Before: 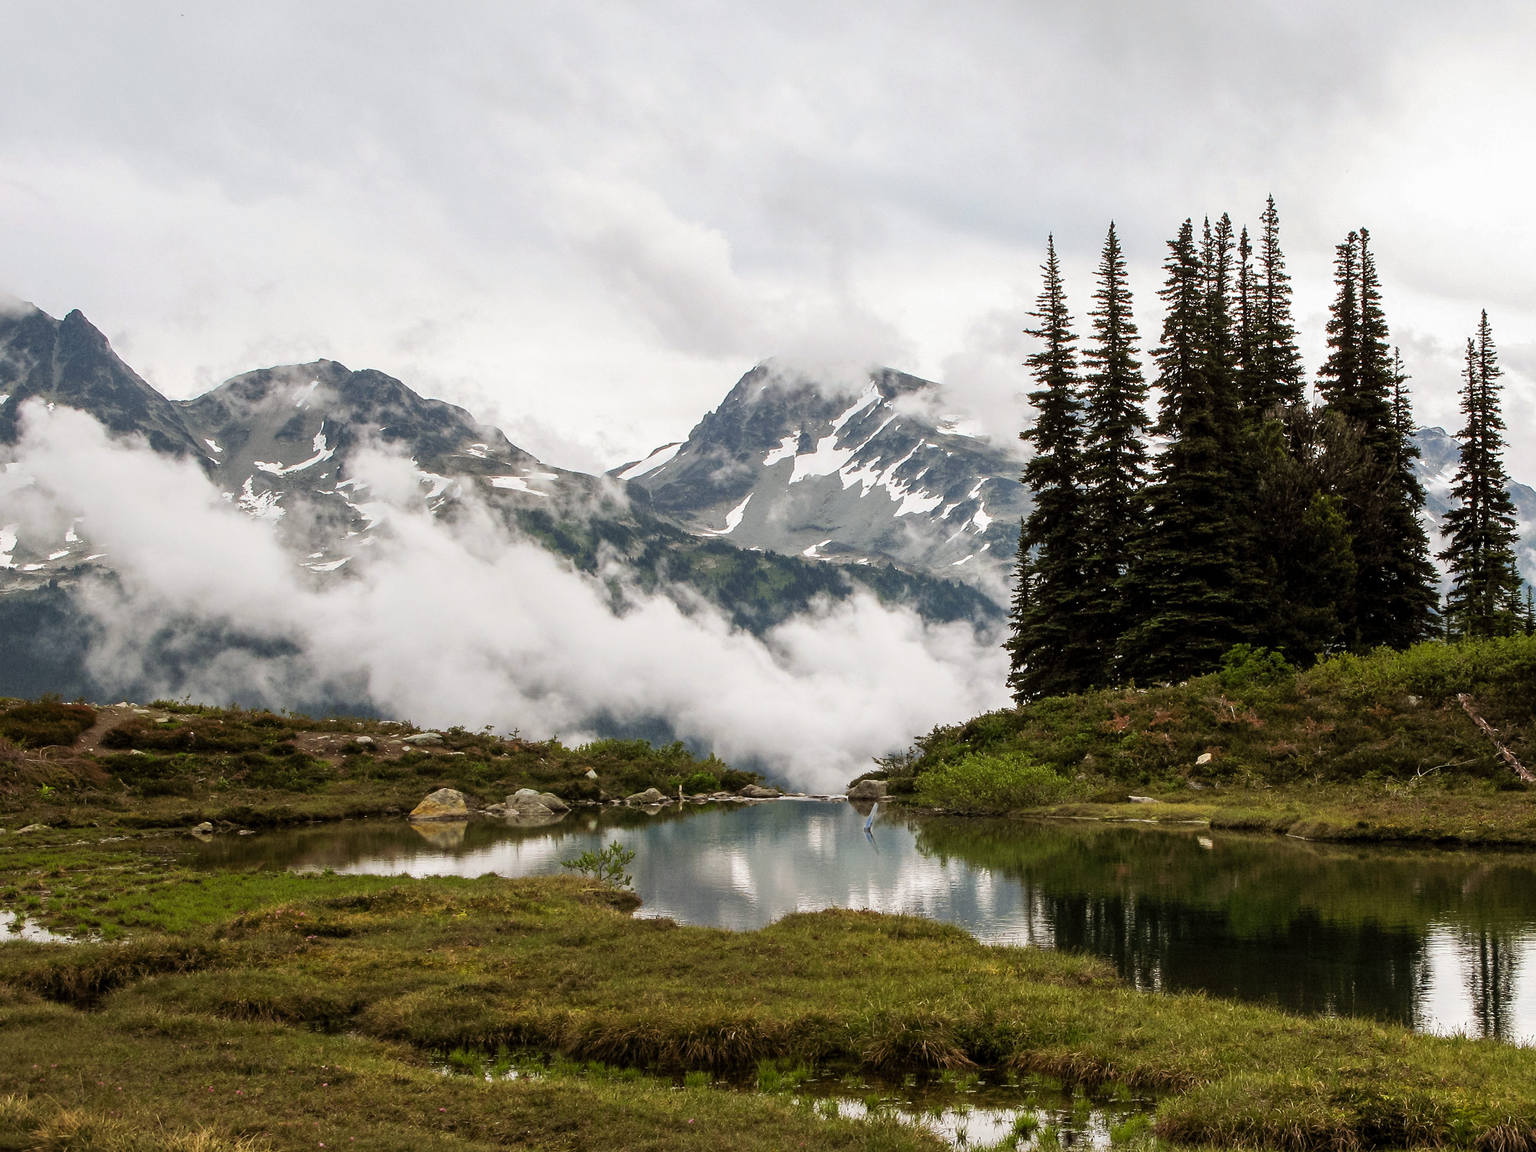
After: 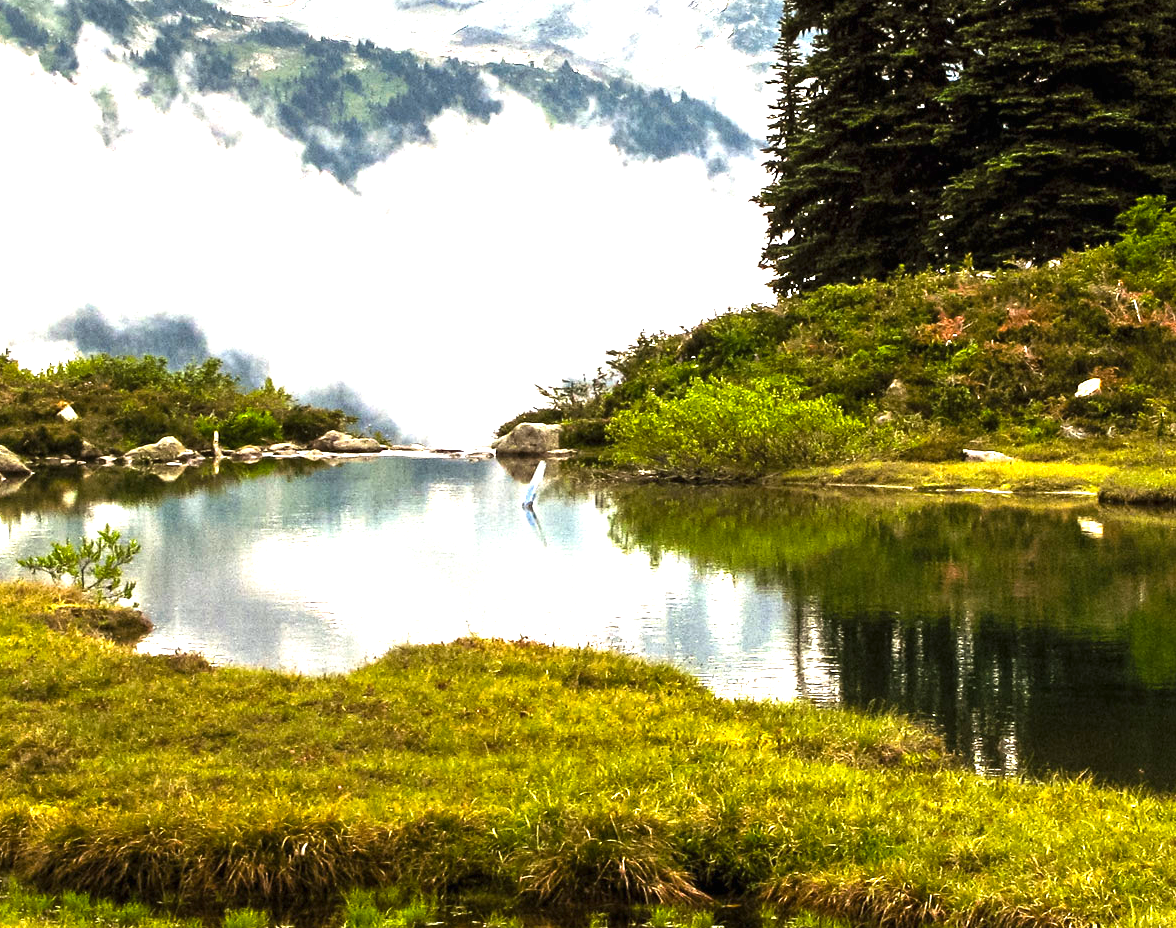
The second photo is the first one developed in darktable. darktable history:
exposure: black level correction 0, exposure 1.513 EV, compensate exposure bias true, compensate highlight preservation false
color balance rgb: perceptual saturation grading › global saturation 19.306%, perceptual brilliance grading › global brilliance 15.055%, perceptual brilliance grading › shadows -35.225%, global vibrance 14.467%
crop: left 35.866%, top 45.728%, right 18.164%, bottom 5.937%
